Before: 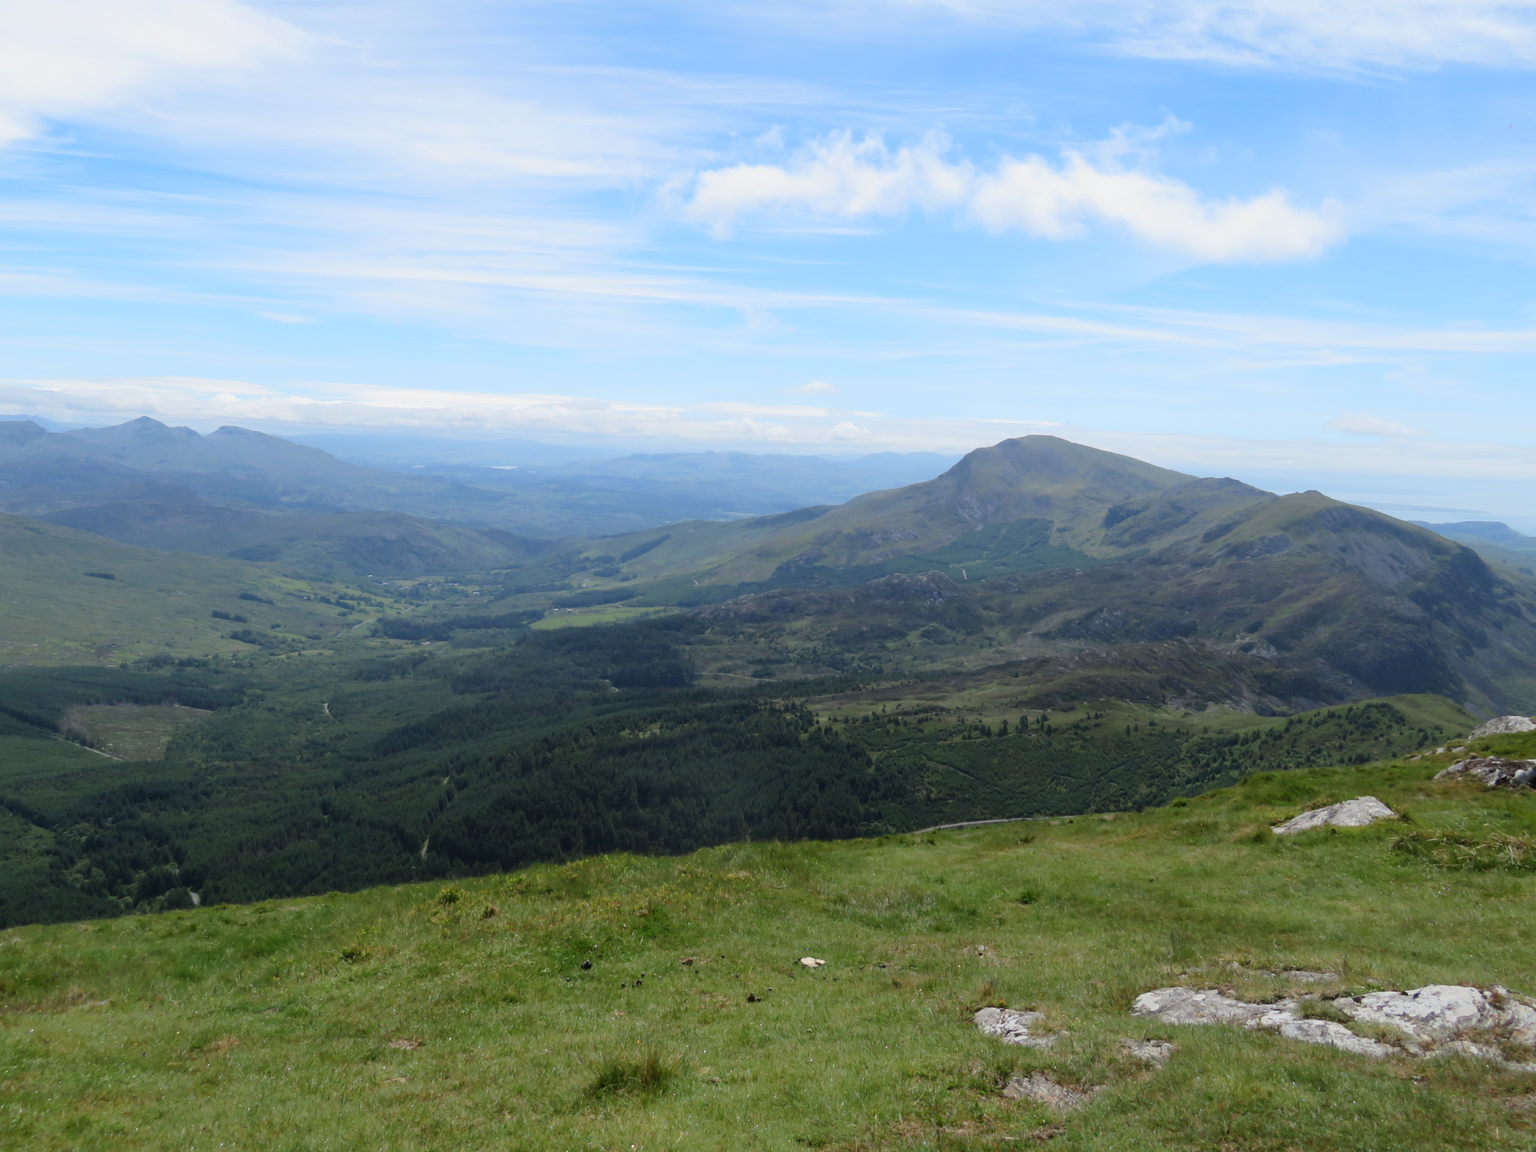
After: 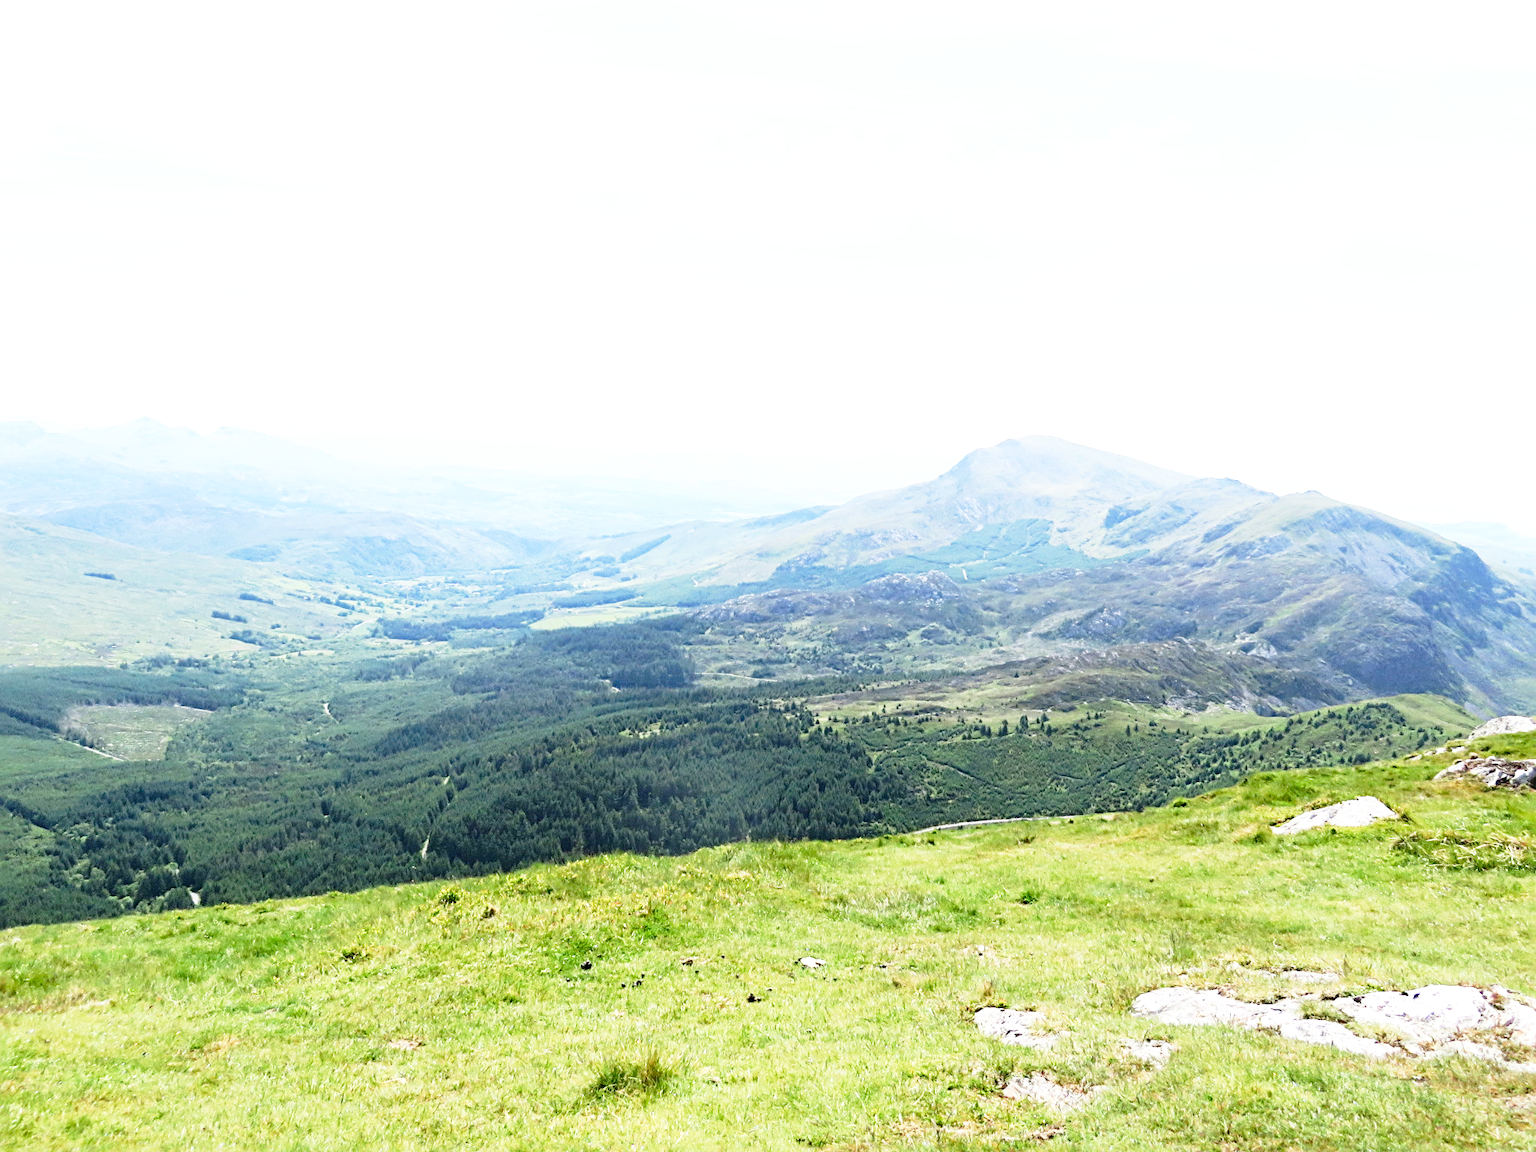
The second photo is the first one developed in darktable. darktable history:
exposure: black level correction 0, exposure 1.096 EV, compensate highlight preservation false
base curve: curves: ch0 [(0, 0) (0.012, 0.01) (0.073, 0.168) (0.31, 0.711) (0.645, 0.957) (1, 1)], preserve colors none
sharpen: radius 3.974
